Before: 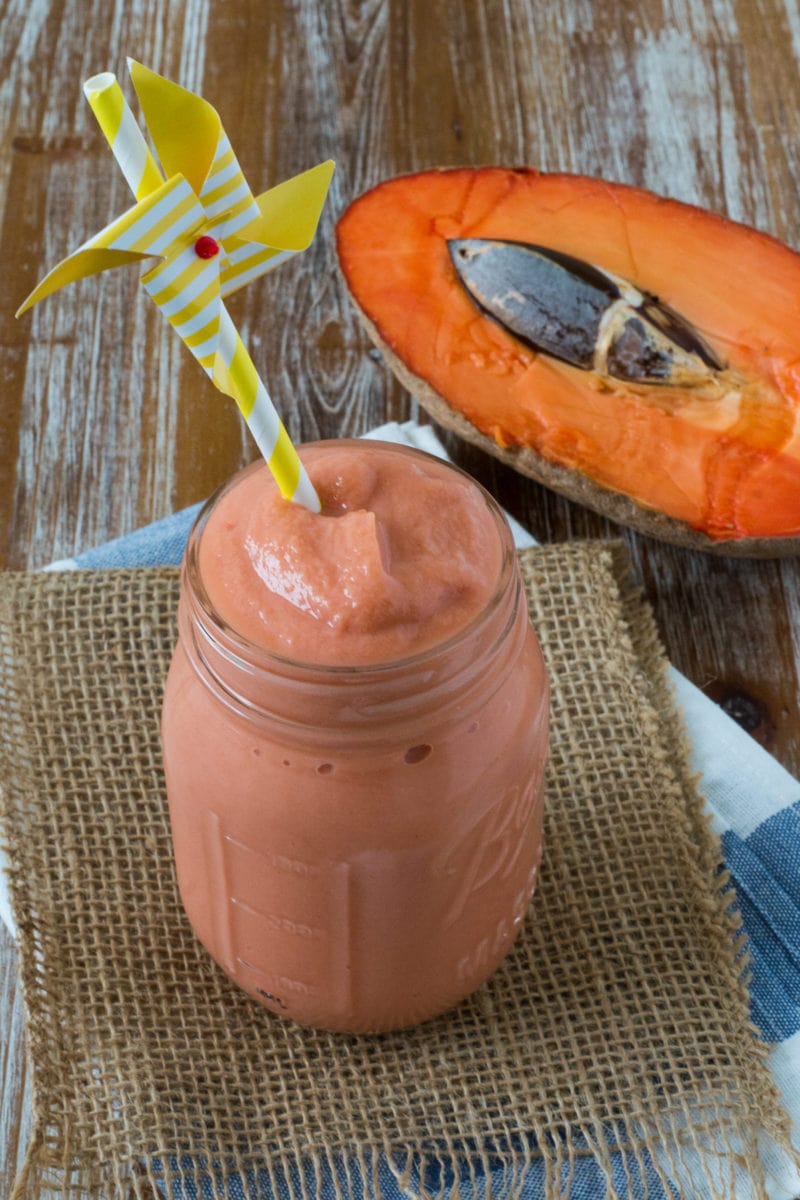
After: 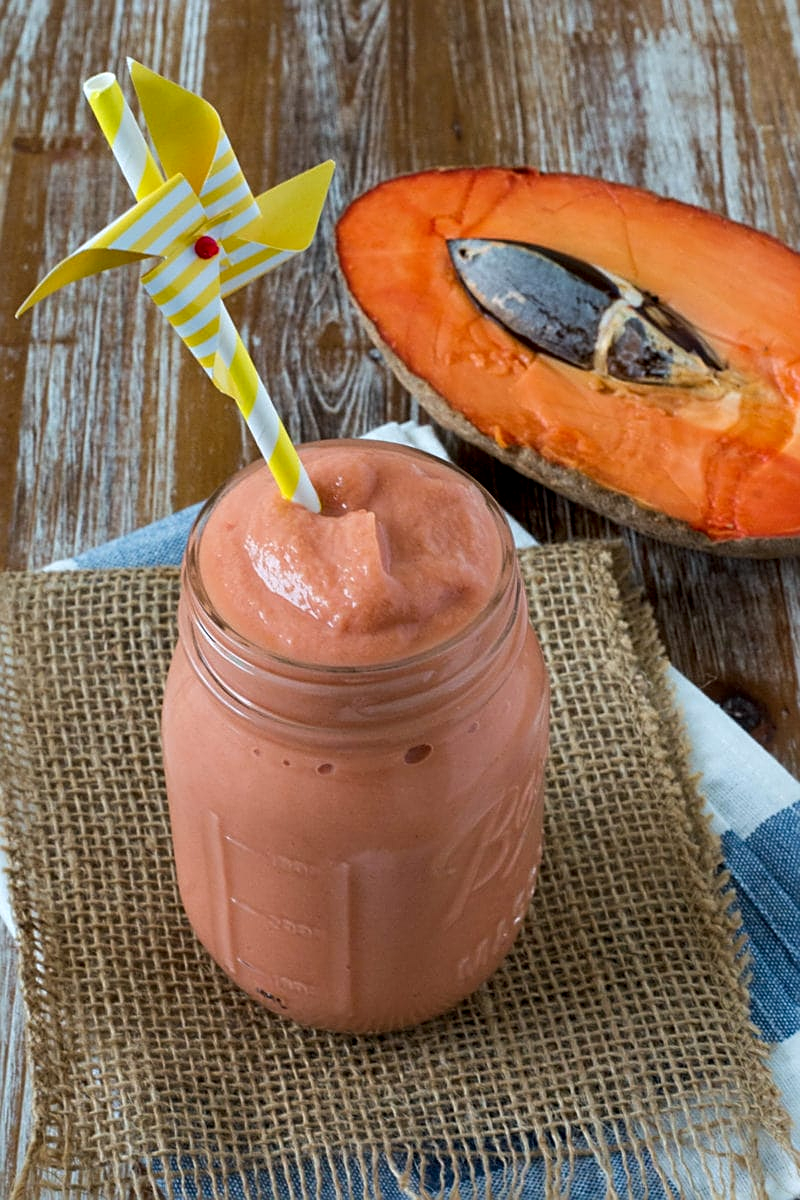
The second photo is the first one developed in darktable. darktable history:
sharpen: on, module defaults
contrast equalizer: octaves 7, y [[0.6 ×6], [0.55 ×6], [0 ×6], [0 ×6], [0 ×6]], mix 0.3
